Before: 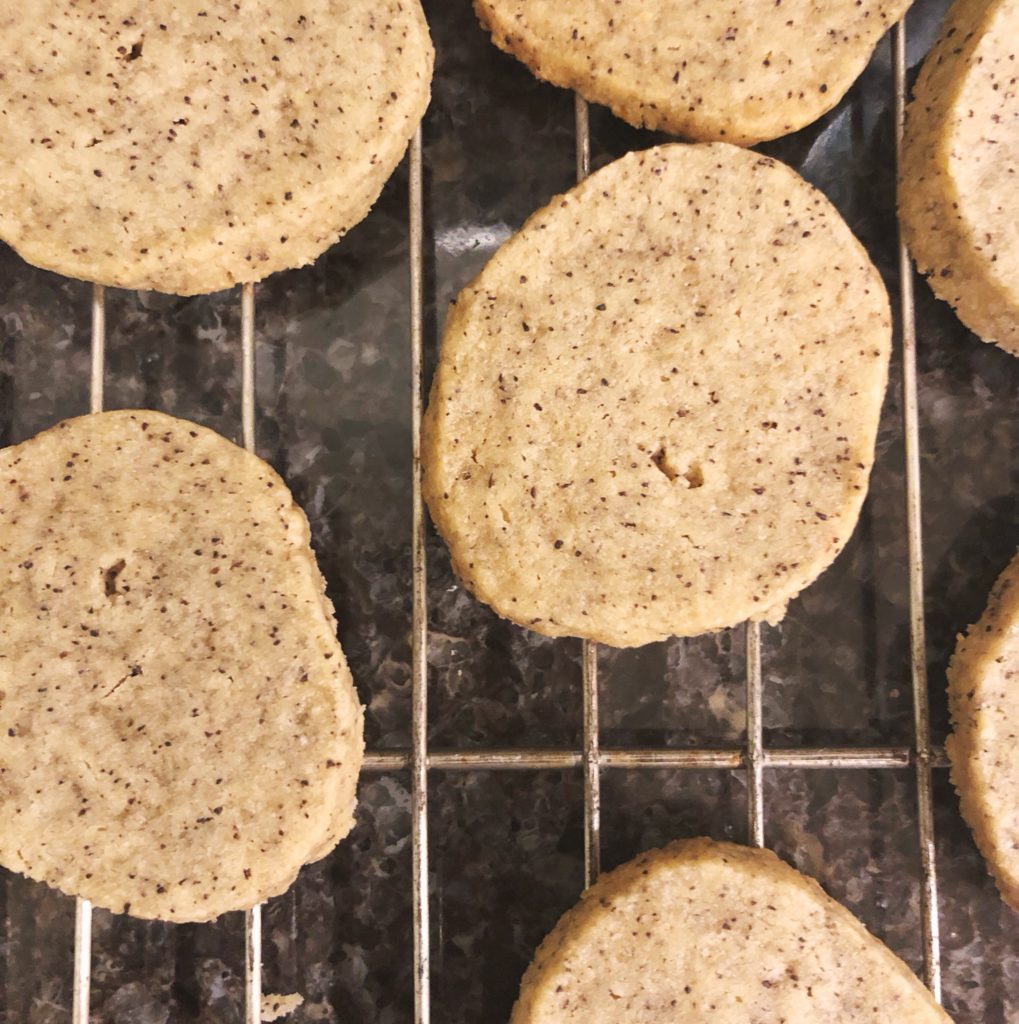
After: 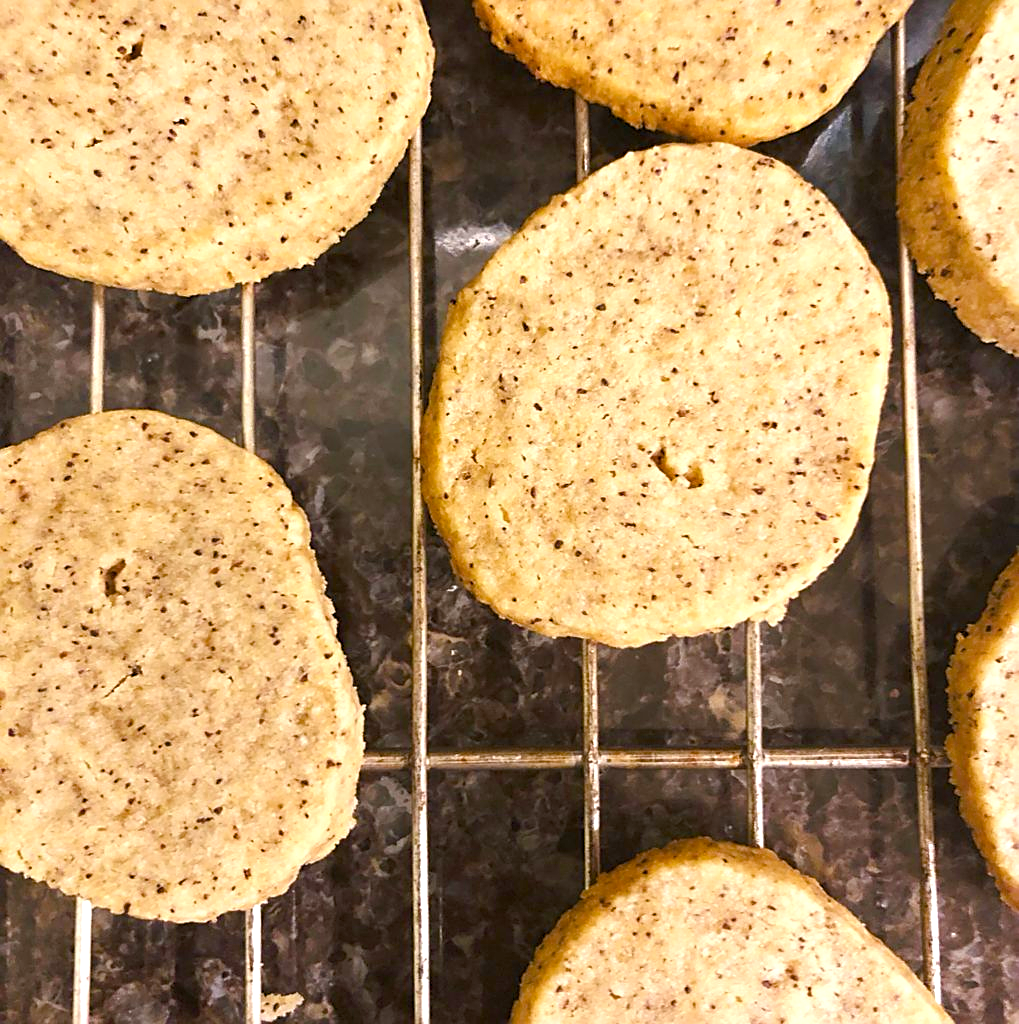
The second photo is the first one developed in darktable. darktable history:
color balance rgb: global offset › luminance -0.476%, linear chroma grading › global chroma 9.108%, perceptual saturation grading › global saturation 27.561%, perceptual saturation grading › highlights -25.591%, perceptual saturation grading › shadows 26.13%, perceptual brilliance grading › global brilliance 11.101%
sharpen: on, module defaults
